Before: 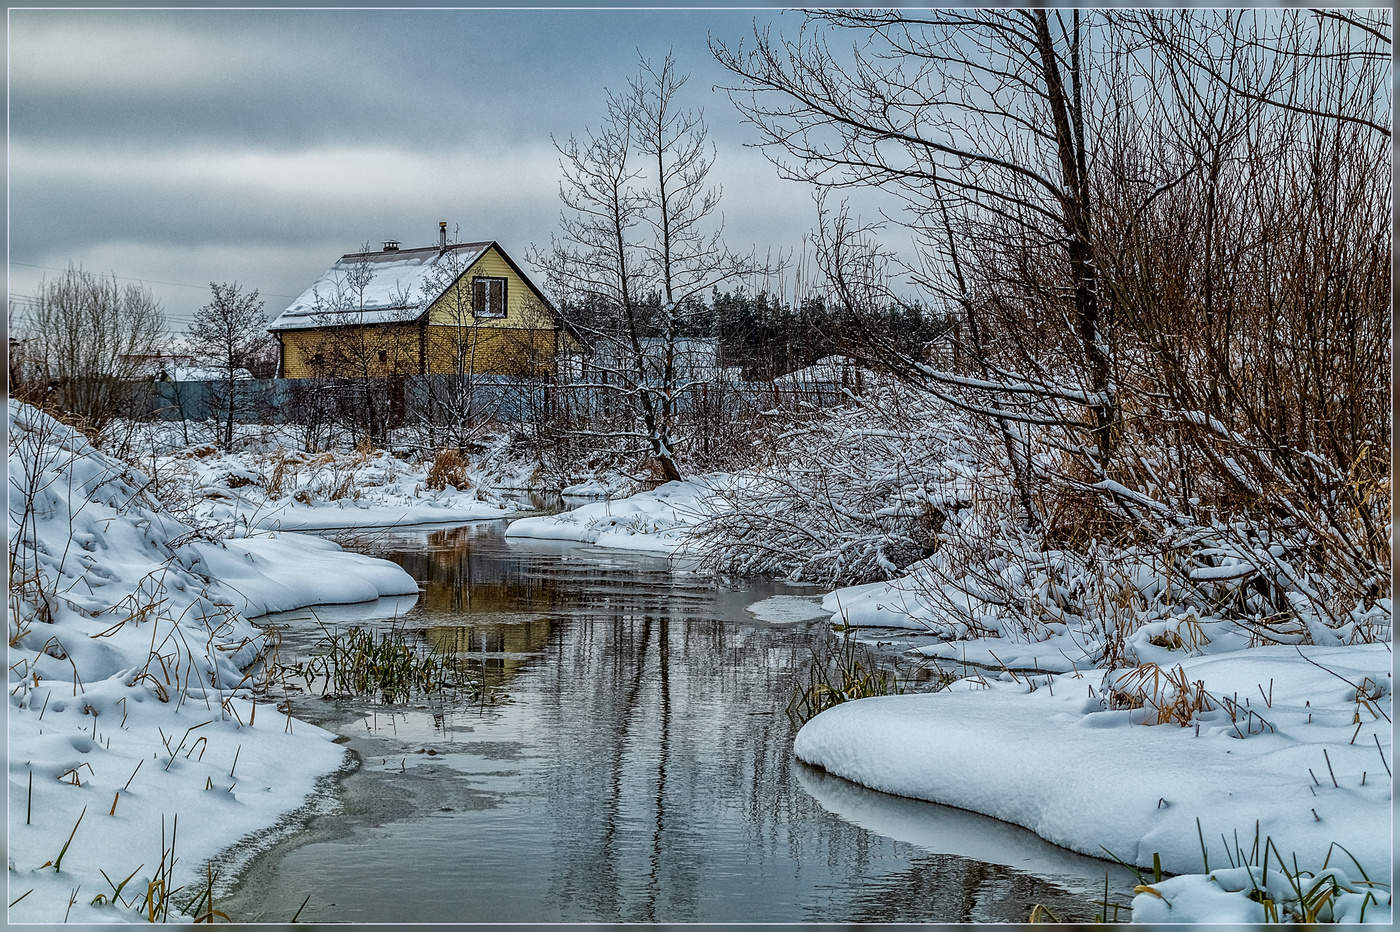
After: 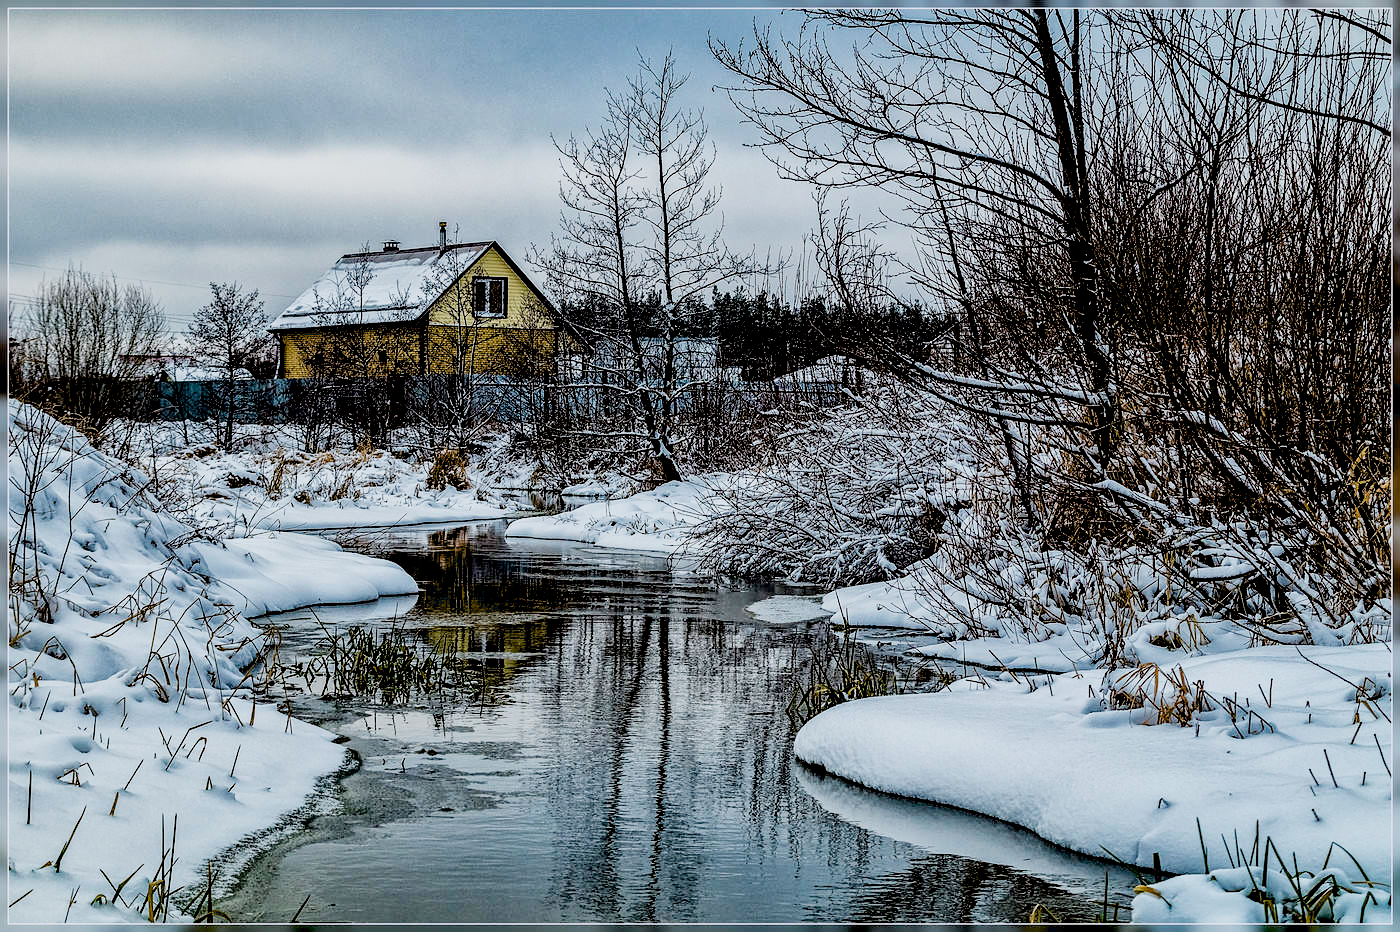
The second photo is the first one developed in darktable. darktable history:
exposure: black level correction 0.04, exposure 0.5 EV, compensate highlight preservation false
filmic rgb: black relative exposure -7.65 EV, hardness 4.02, contrast 1.1, highlights saturation mix -30%
